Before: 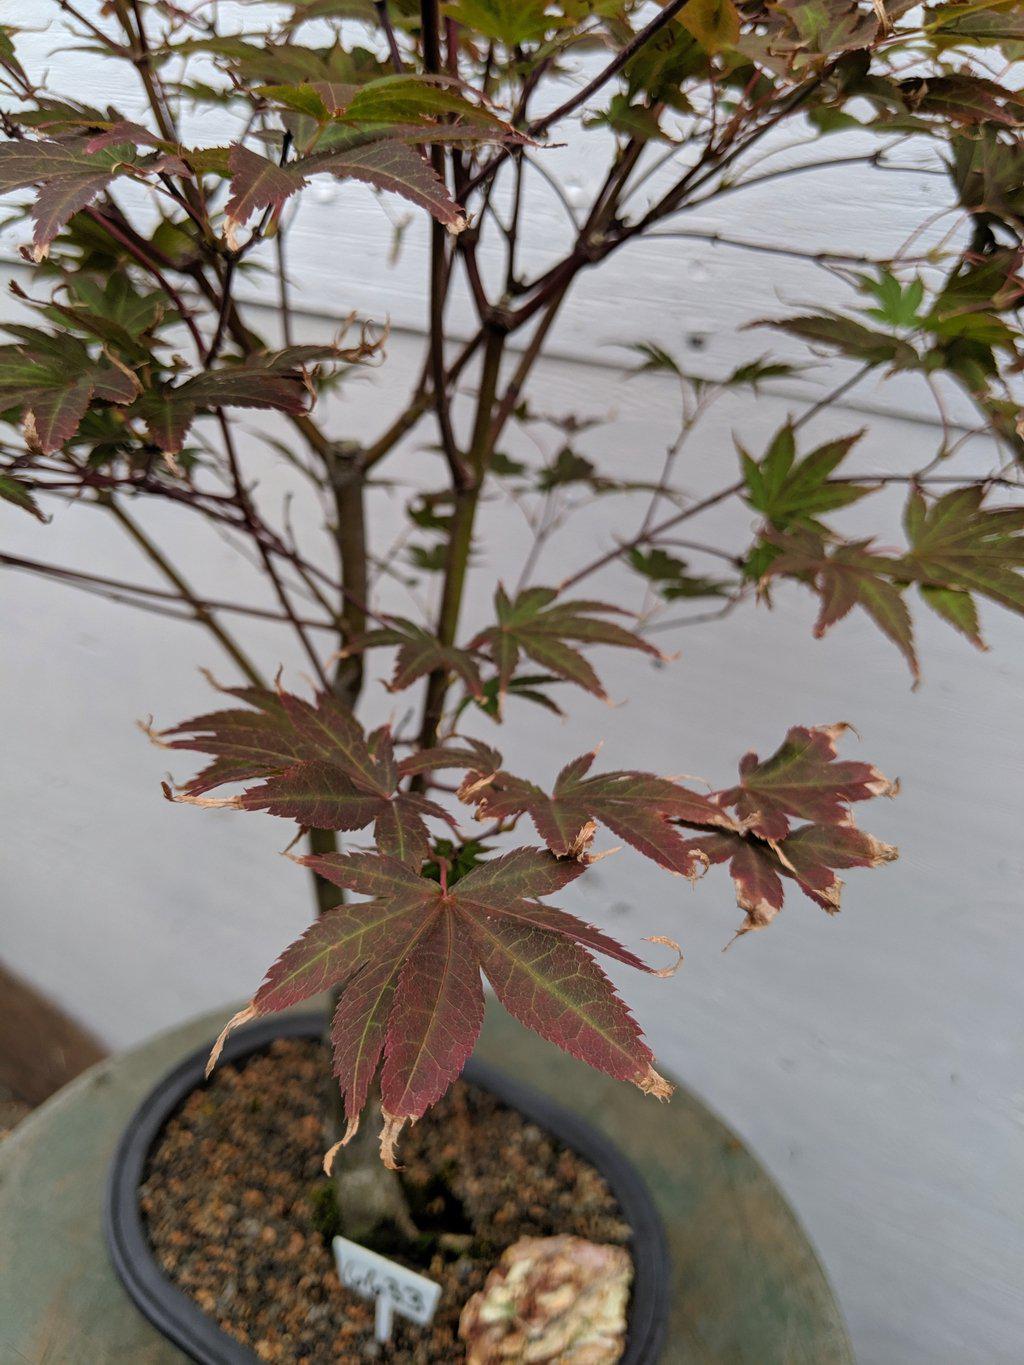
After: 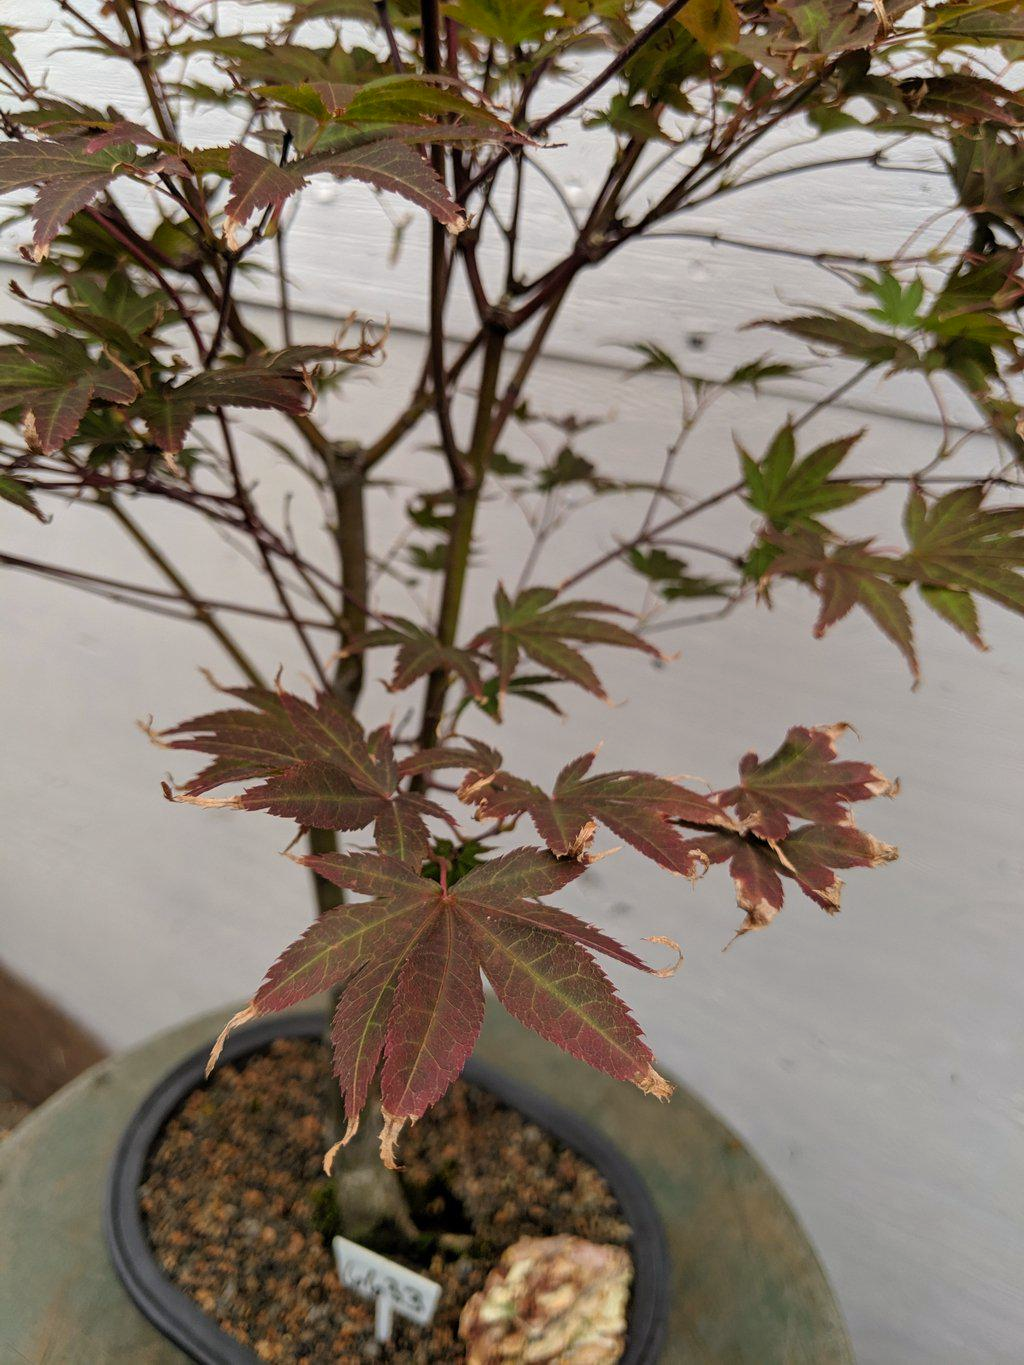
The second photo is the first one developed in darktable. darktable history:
color calibration: x 0.335, y 0.349, temperature 5451.33 K
